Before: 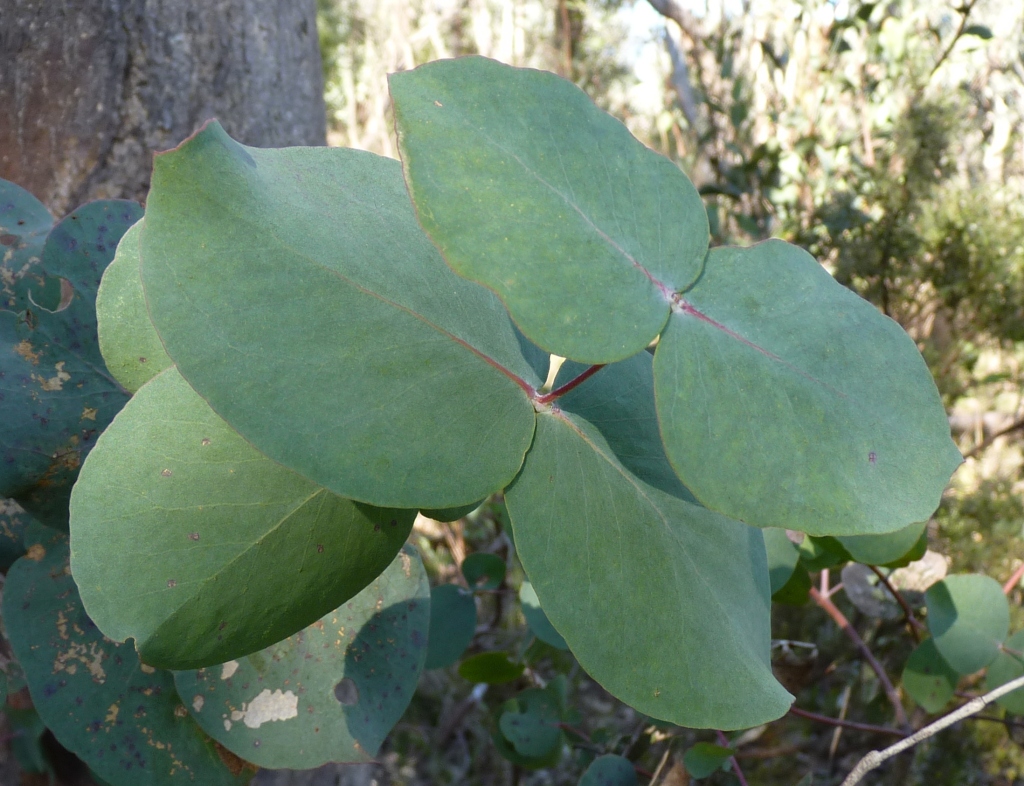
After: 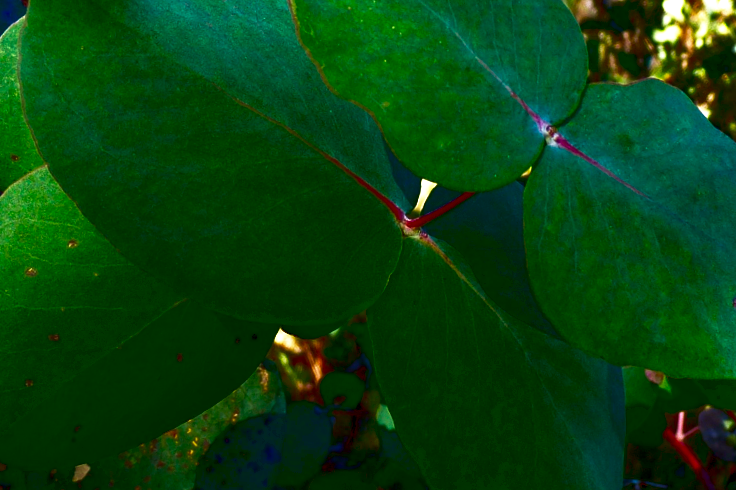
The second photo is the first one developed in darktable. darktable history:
base curve: curves: ch0 [(0.017, 0) (0.425, 0.441) (0.844, 0.933) (1, 1)], preserve colors none
color balance rgb: shadows lift › chroma 0.683%, shadows lift › hue 112.62°, power › chroma 0.318%, power › hue 22.16°, perceptual saturation grading › global saturation 20%, perceptual saturation grading › highlights -25.268%, perceptual saturation grading › shadows 25.171%, global vibrance 28.162%
crop and rotate: angle -3.74°, left 9.759%, top 20.431%, right 12.384%, bottom 11.949%
exposure: black level correction 0, exposure 0.301 EV, compensate highlight preservation false
contrast brightness saturation: brightness -0.985, saturation 0.997
velvia: on, module defaults
